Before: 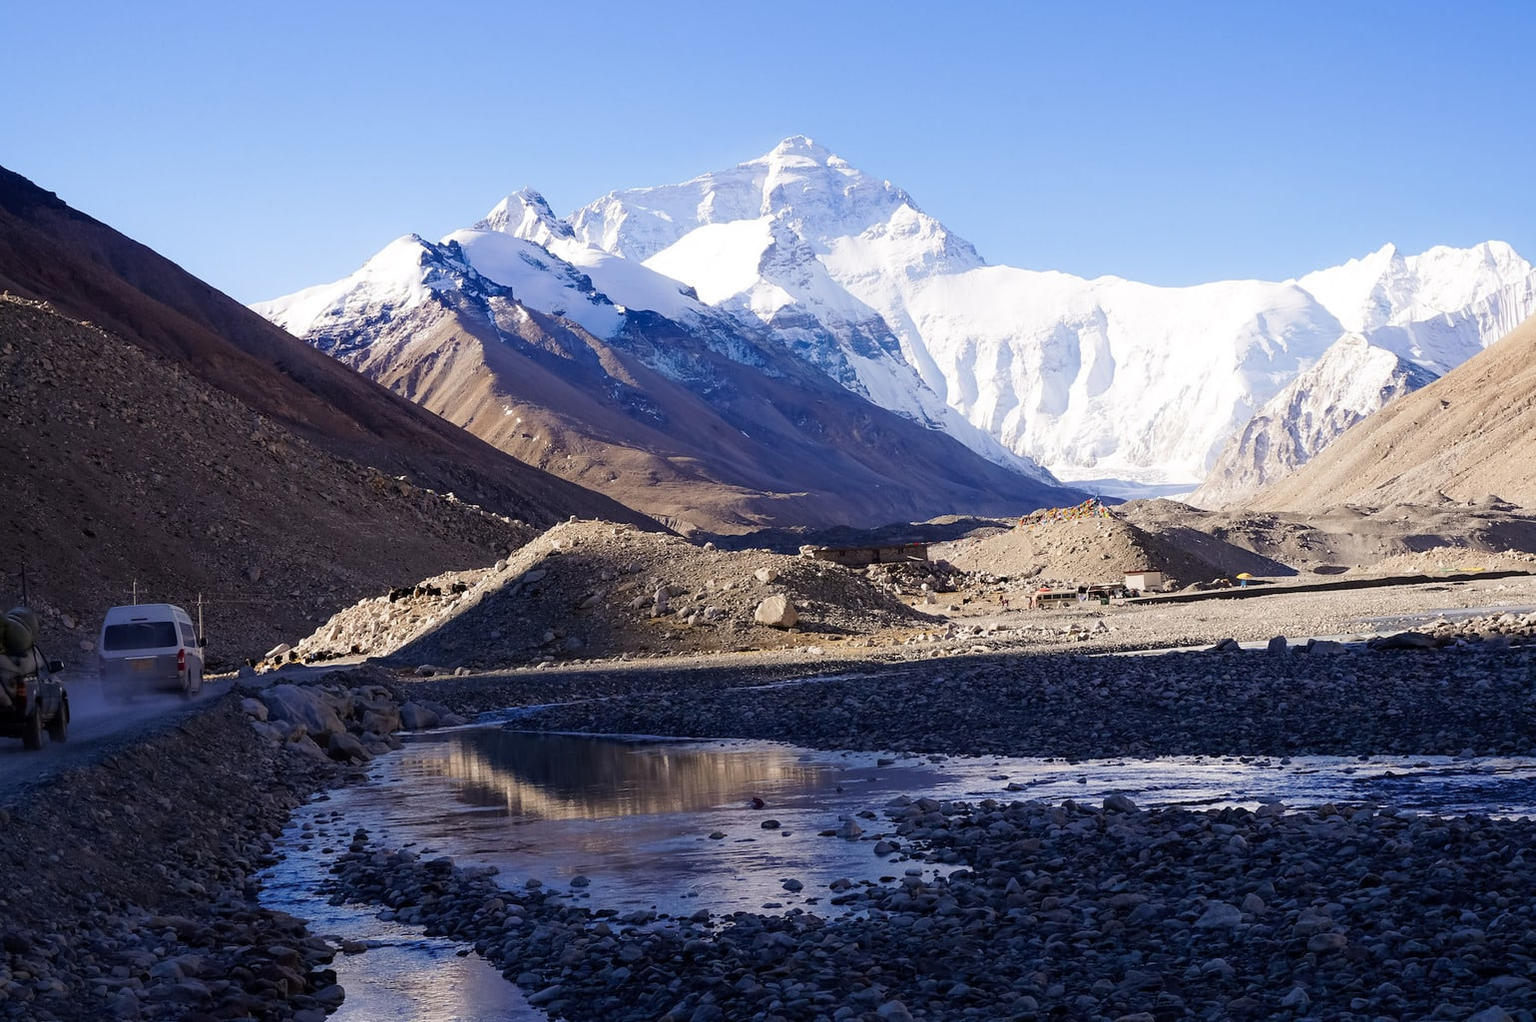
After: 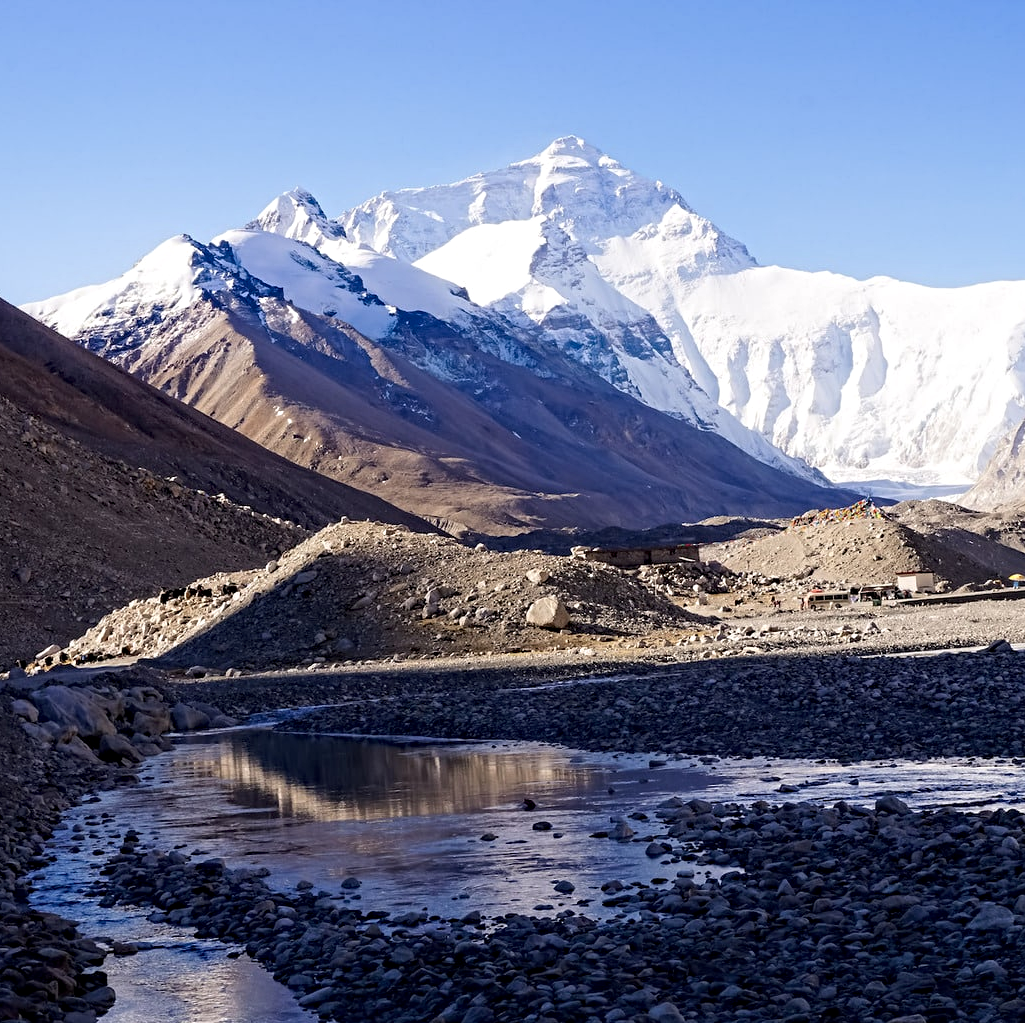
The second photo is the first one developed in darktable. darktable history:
crop and rotate: left 15.055%, right 18.278%
contrast equalizer: y [[0.5, 0.501, 0.525, 0.597, 0.58, 0.514], [0.5 ×6], [0.5 ×6], [0 ×6], [0 ×6]]
exposure: black level correction 0.001, compensate highlight preservation false
